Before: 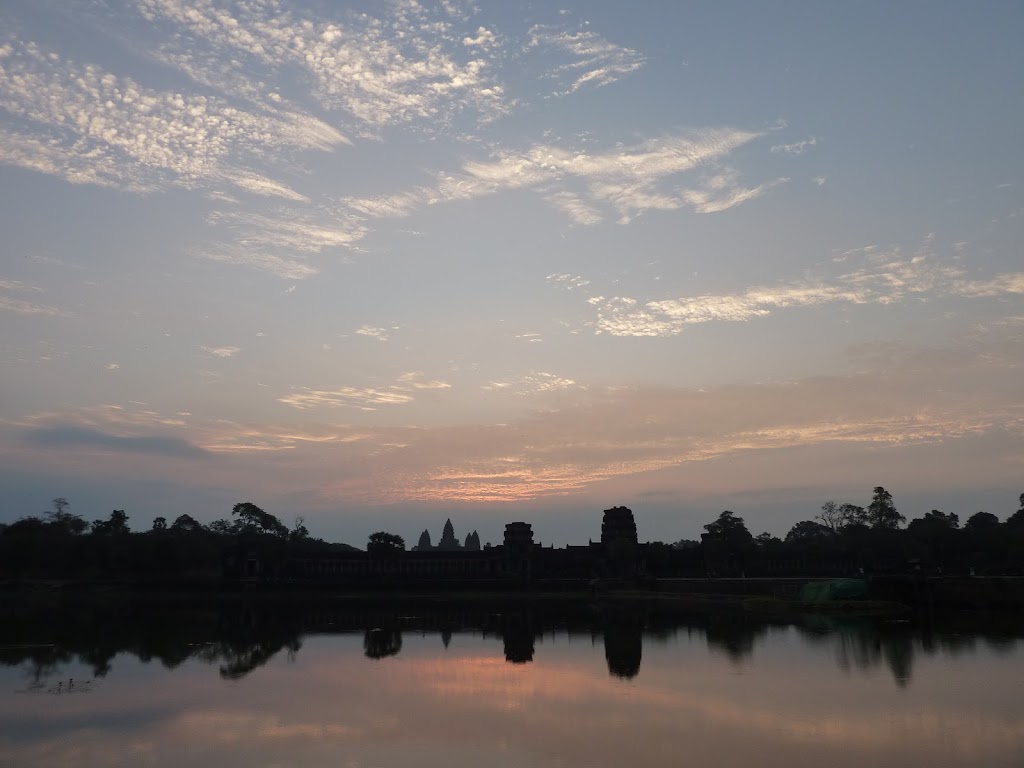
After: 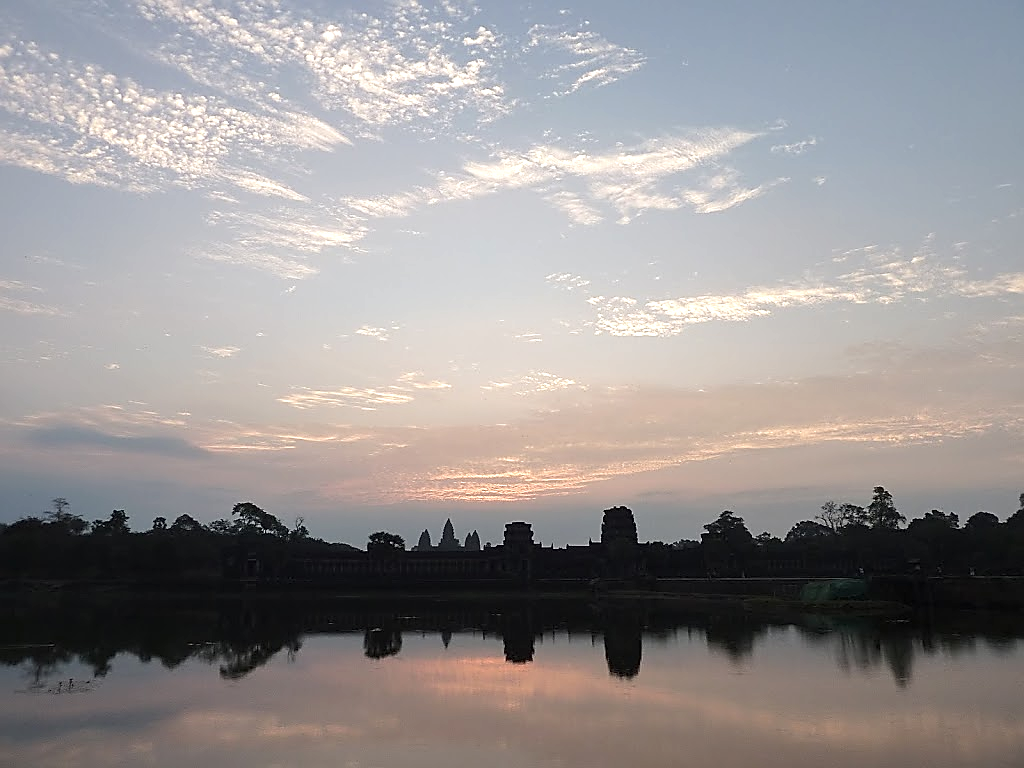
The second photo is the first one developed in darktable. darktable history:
contrast brightness saturation: saturation -0.158
sharpen: radius 1.351, amount 1.248, threshold 0.635
exposure: exposure 0.648 EV, compensate highlight preservation false
